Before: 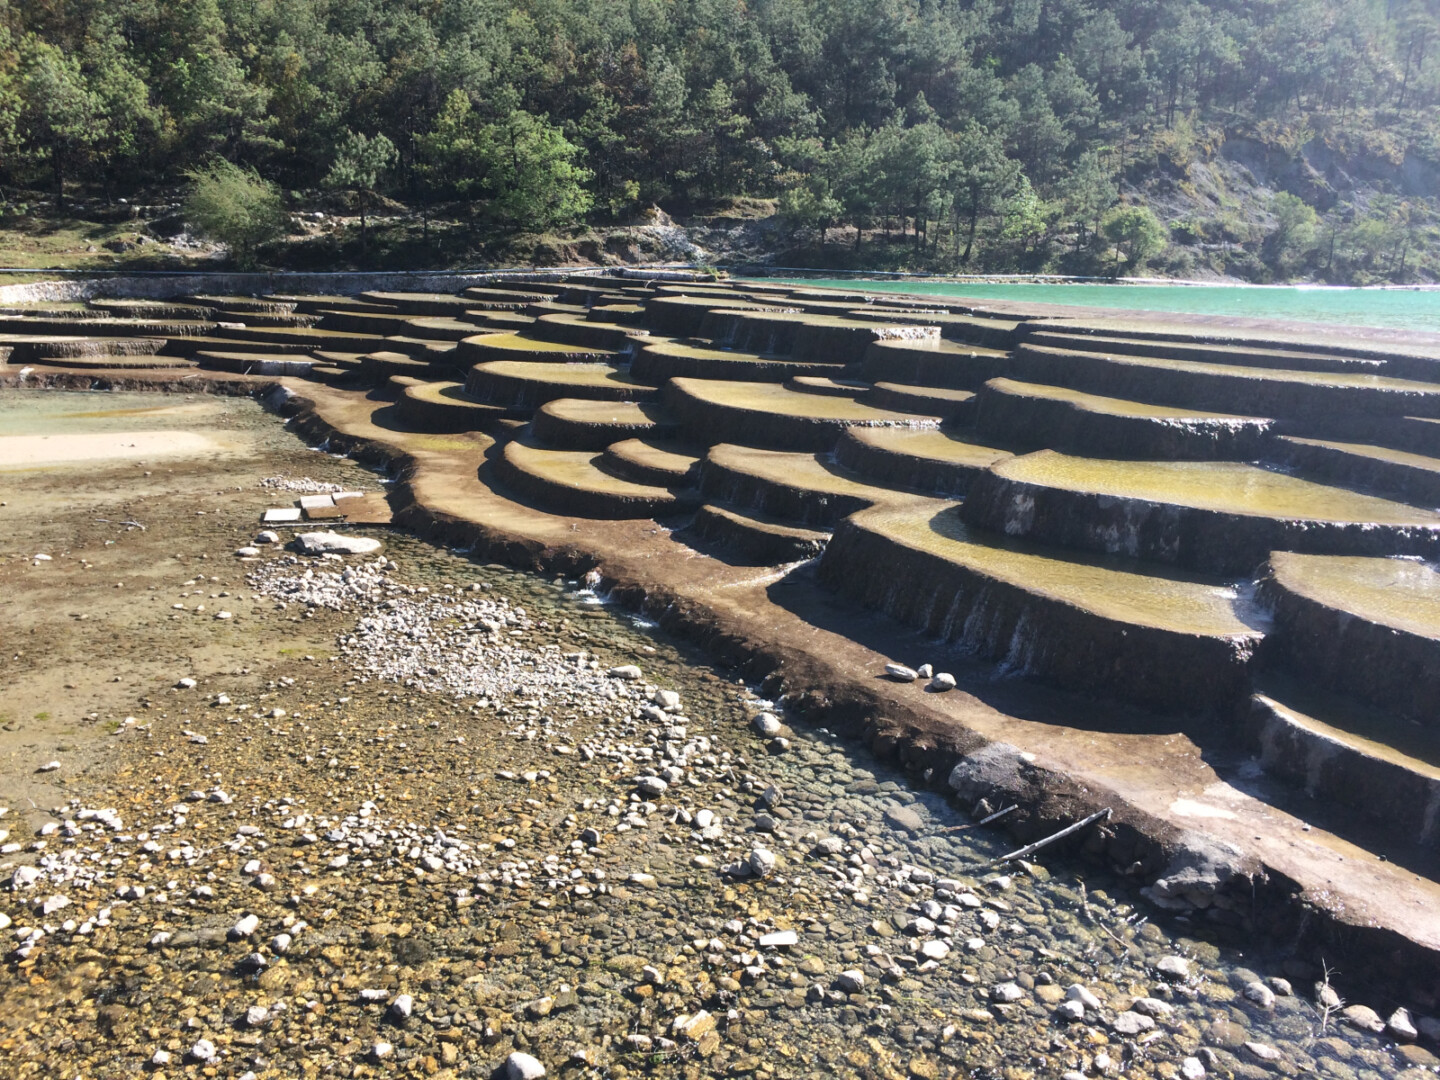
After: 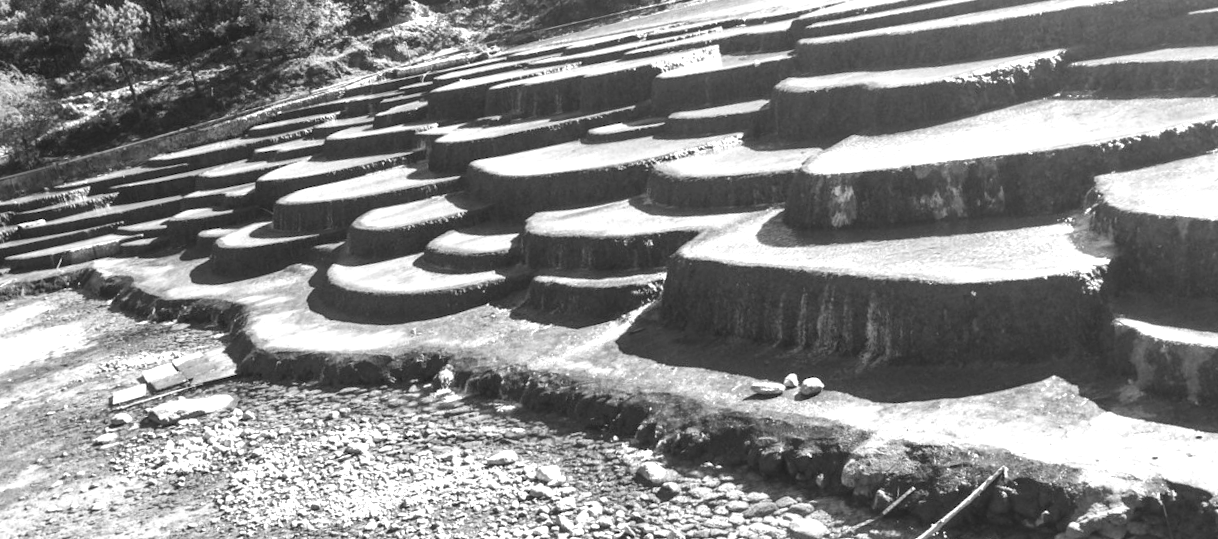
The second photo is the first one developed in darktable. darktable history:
crop: left 8.155%, top 6.611%, bottom 15.385%
exposure: black level correction 0, exposure 1.015 EV, compensate exposure bias true, compensate highlight preservation false
monochrome: a 32, b 64, size 2.3
local contrast: on, module defaults
rotate and perspective: rotation -14.8°, crop left 0.1, crop right 0.903, crop top 0.25, crop bottom 0.748
